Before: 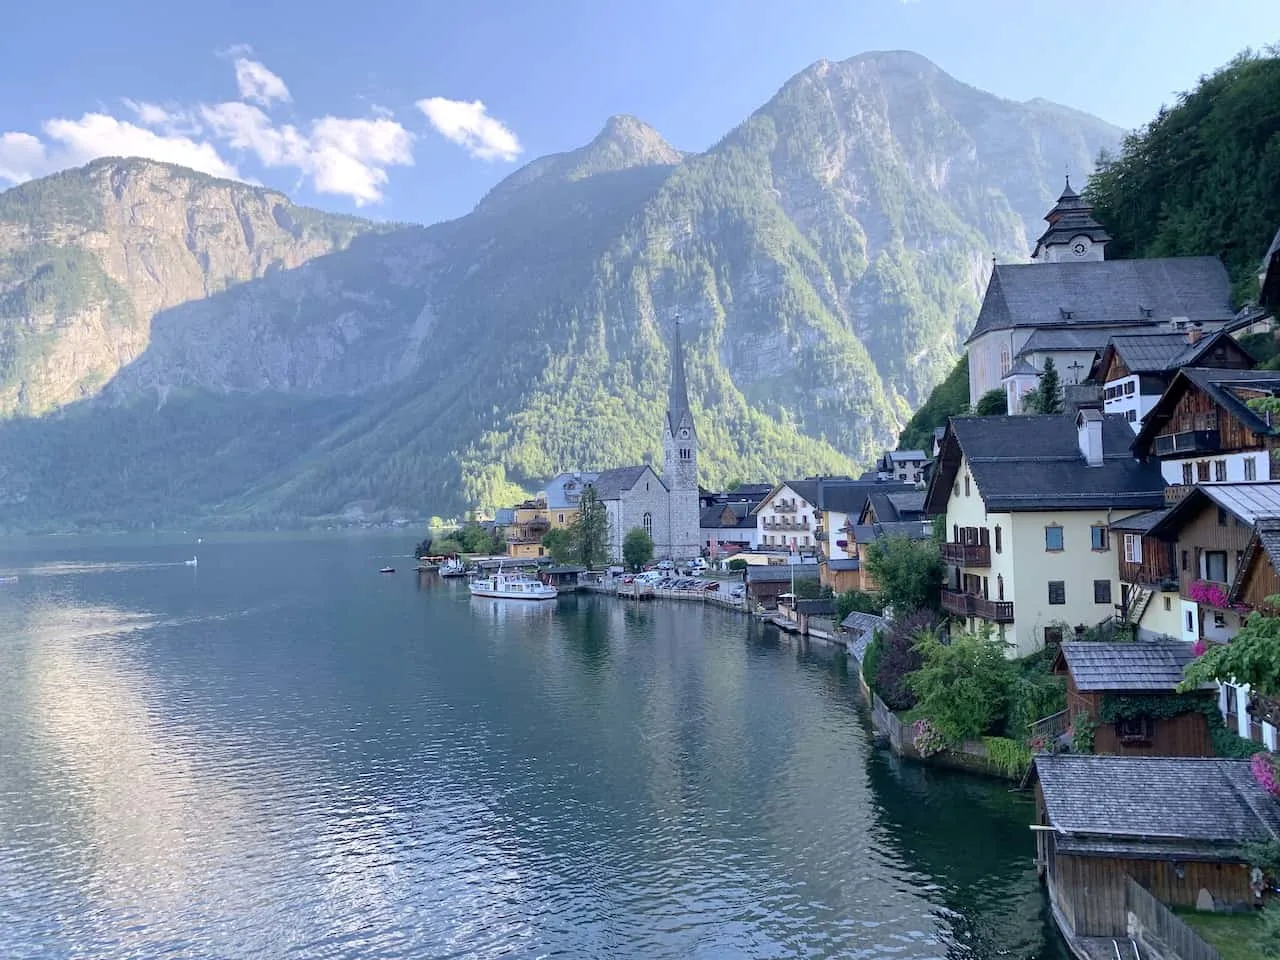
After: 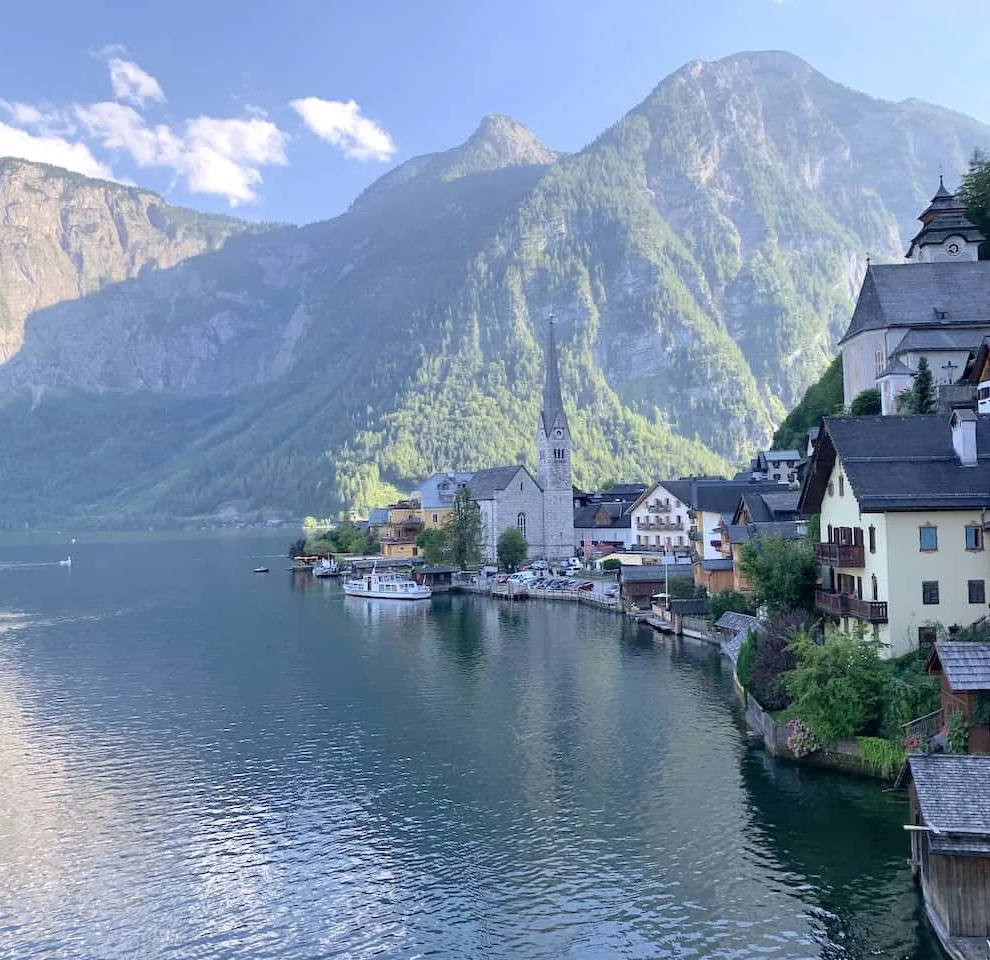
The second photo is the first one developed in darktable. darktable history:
crop: left 9.865%, right 12.746%
